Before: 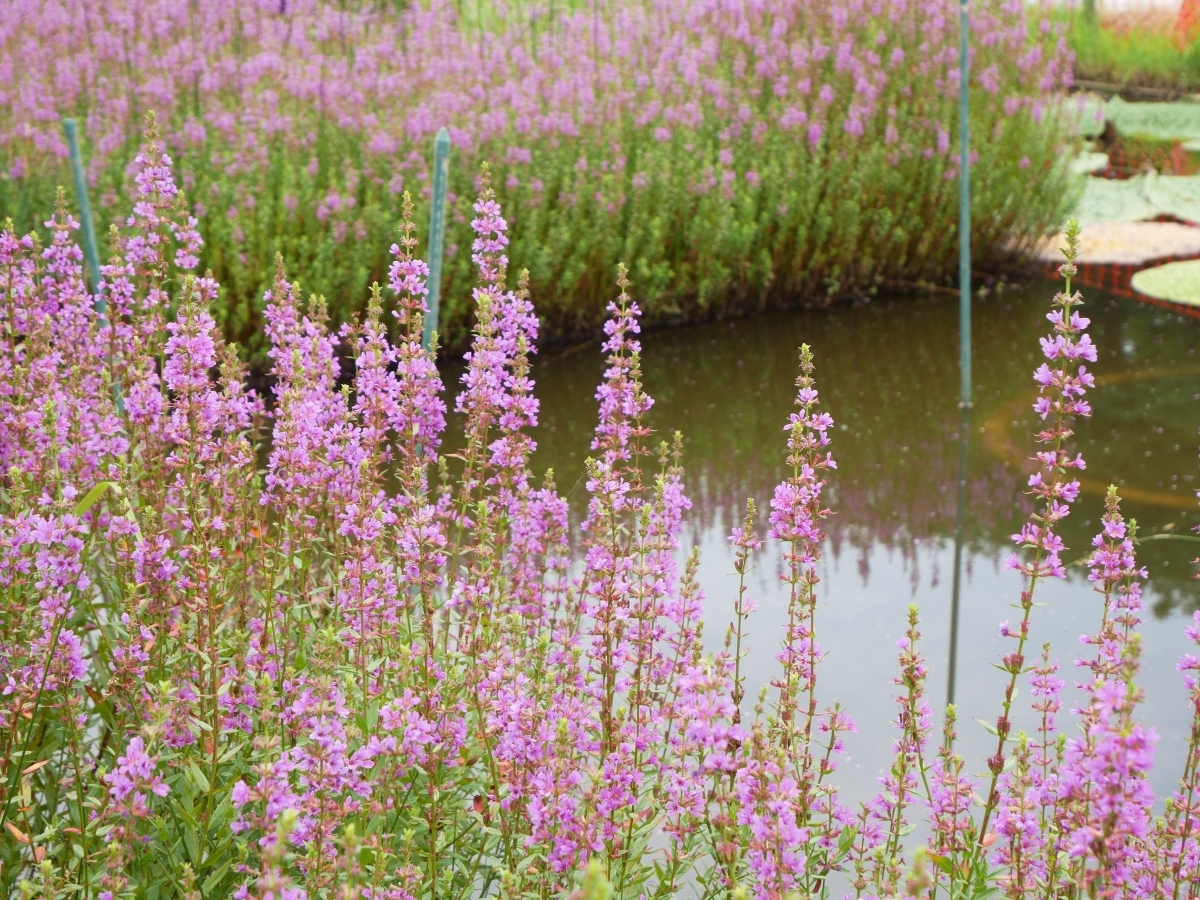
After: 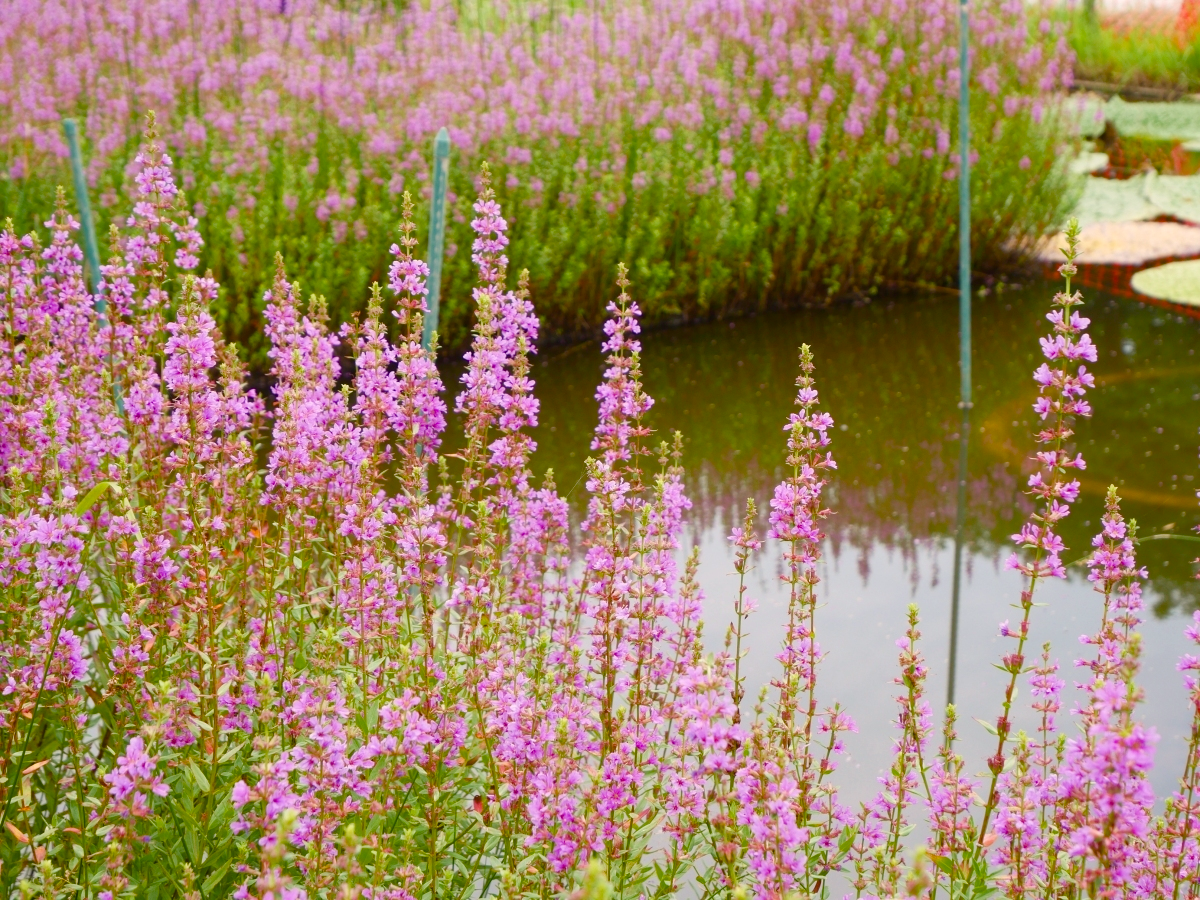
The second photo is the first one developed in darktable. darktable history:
color balance rgb: highlights gain › chroma 1.418%, highlights gain › hue 50.25°, perceptual saturation grading › global saturation 20%, perceptual saturation grading › highlights -25.787%, perceptual saturation grading › shadows 50.106%, global vibrance 20%
